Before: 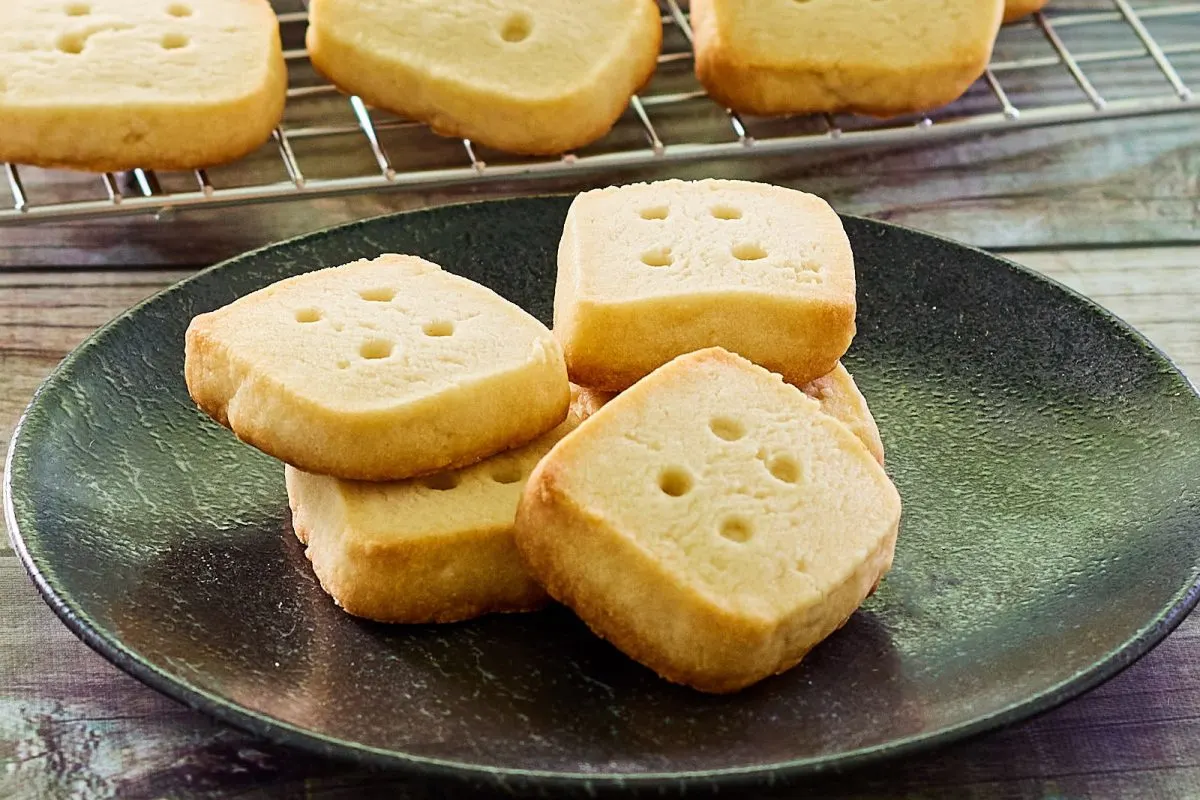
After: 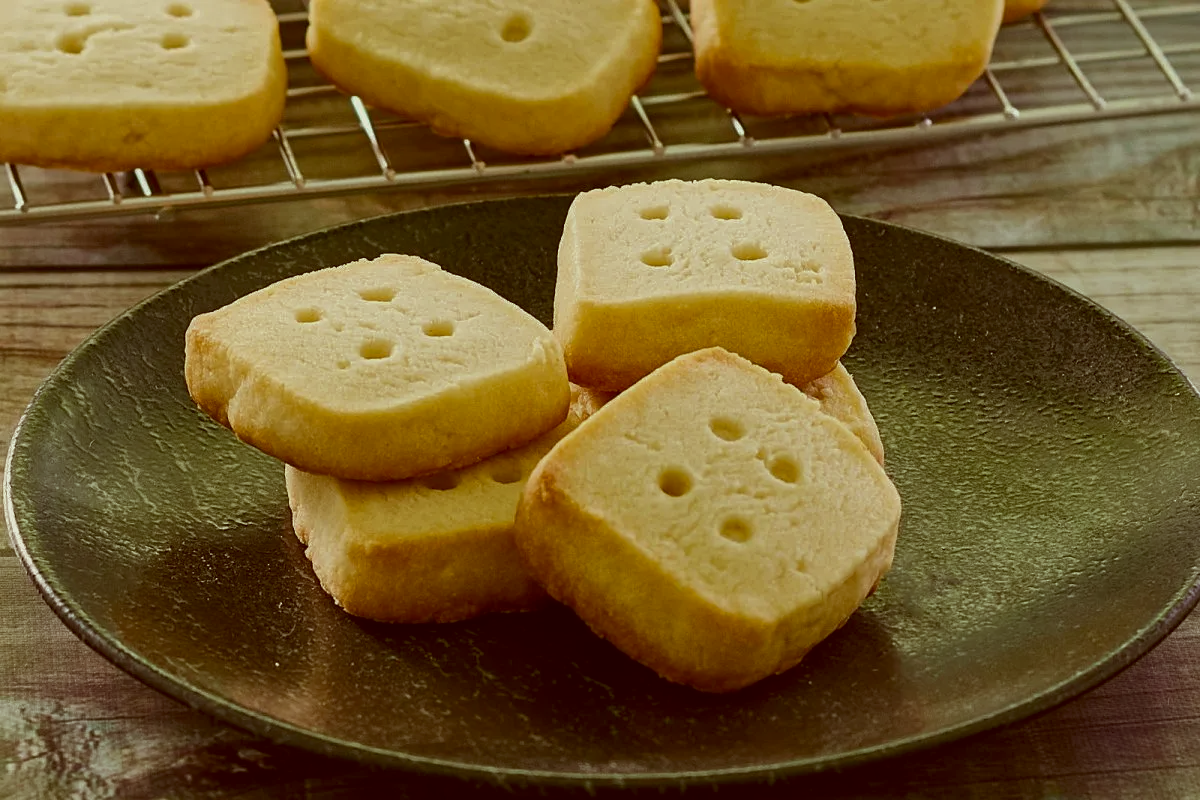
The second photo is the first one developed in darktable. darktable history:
color correction: highlights a* -5.94, highlights b* 9.48, shadows a* 10.12, shadows b* 23.94
tone curve: curves: ch0 [(0, 0) (0.91, 0.76) (0.997, 0.913)], color space Lab, linked channels, preserve colors none
